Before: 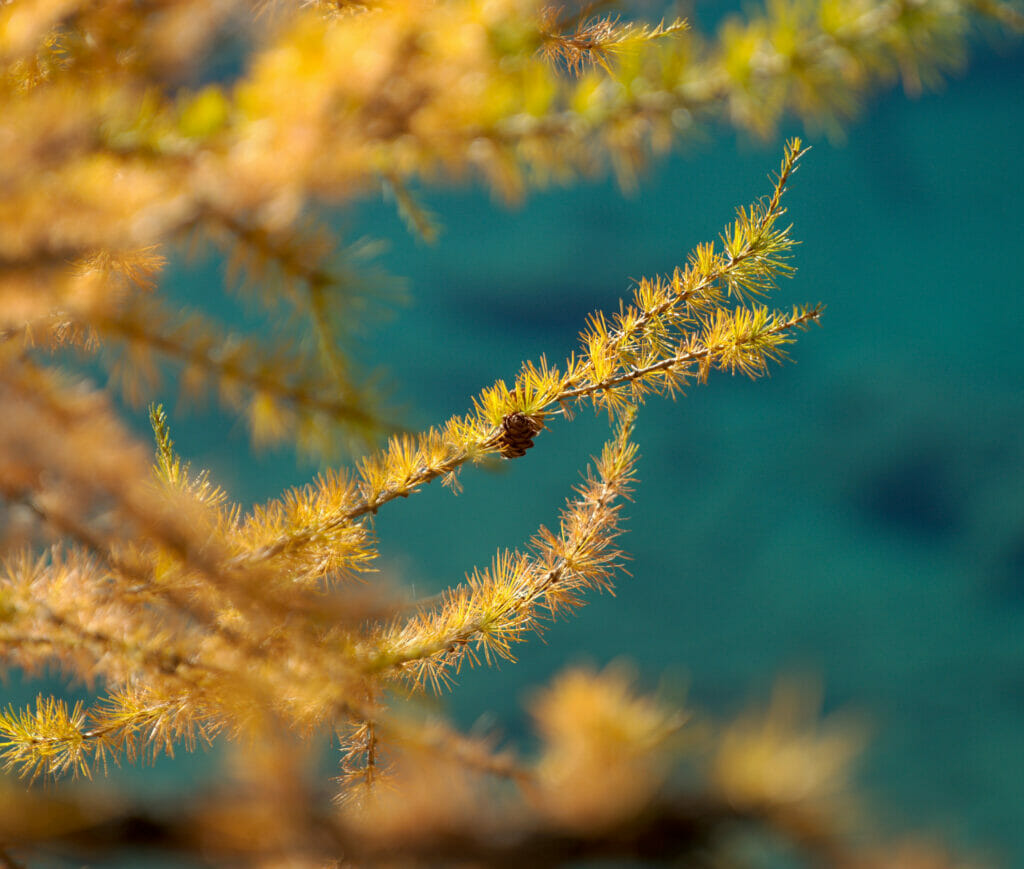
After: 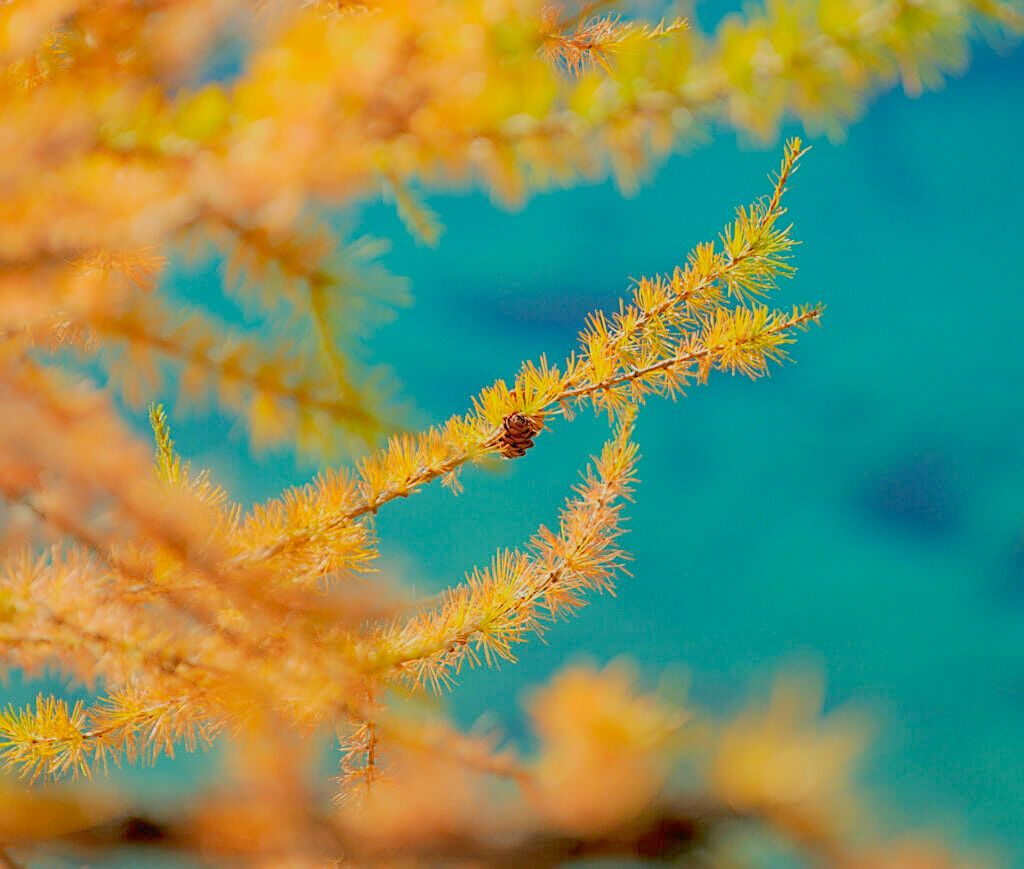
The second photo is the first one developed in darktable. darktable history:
filmic rgb: black relative exposure -13.92 EV, white relative exposure 7.96 EV, hardness 3.75, latitude 50.15%, contrast 0.504
contrast brightness saturation: contrast 0.202, brightness 0.195, saturation 0.793
exposure: black level correction 0.001, exposure 0.499 EV, compensate highlight preservation false
sharpen: on, module defaults
